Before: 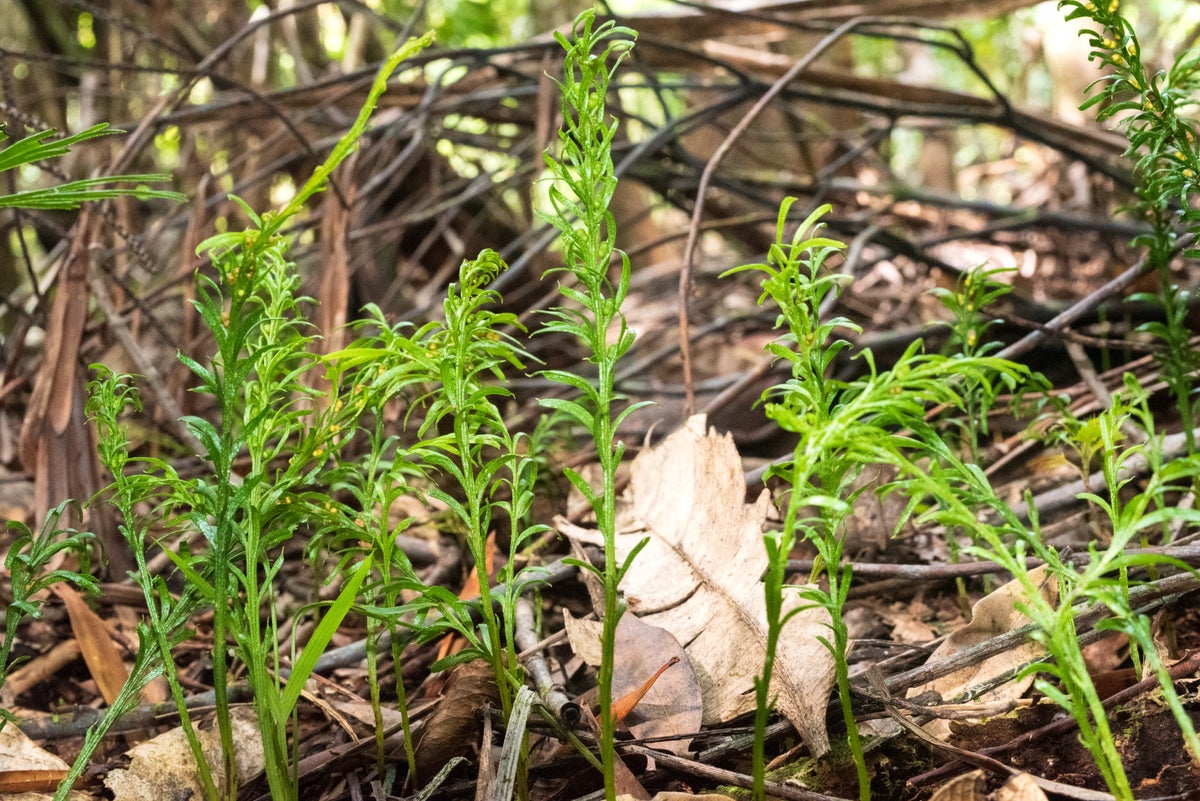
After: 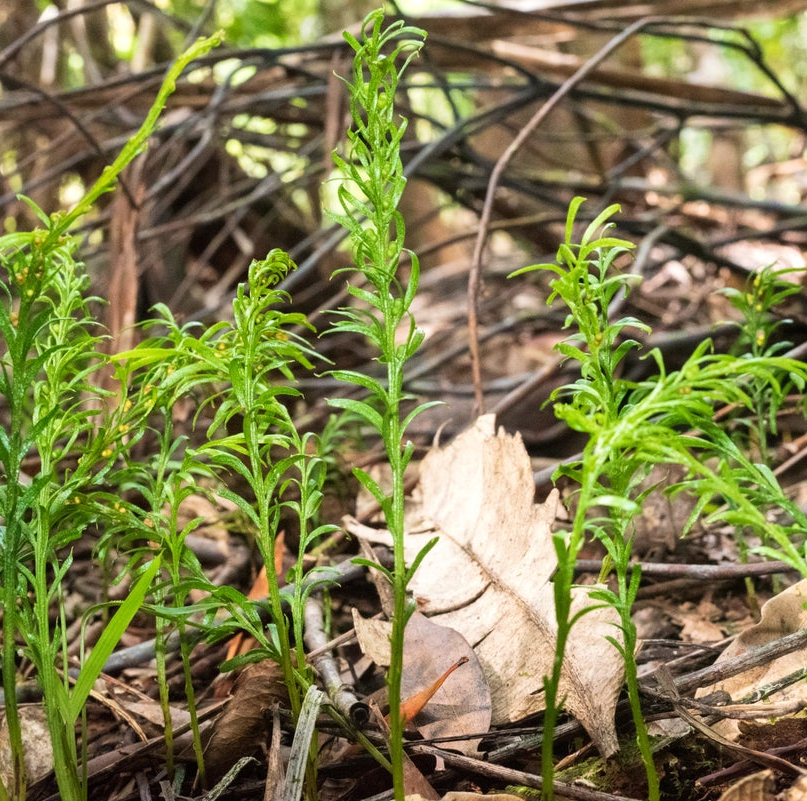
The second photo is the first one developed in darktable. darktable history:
crop and rotate: left 17.584%, right 15.113%
